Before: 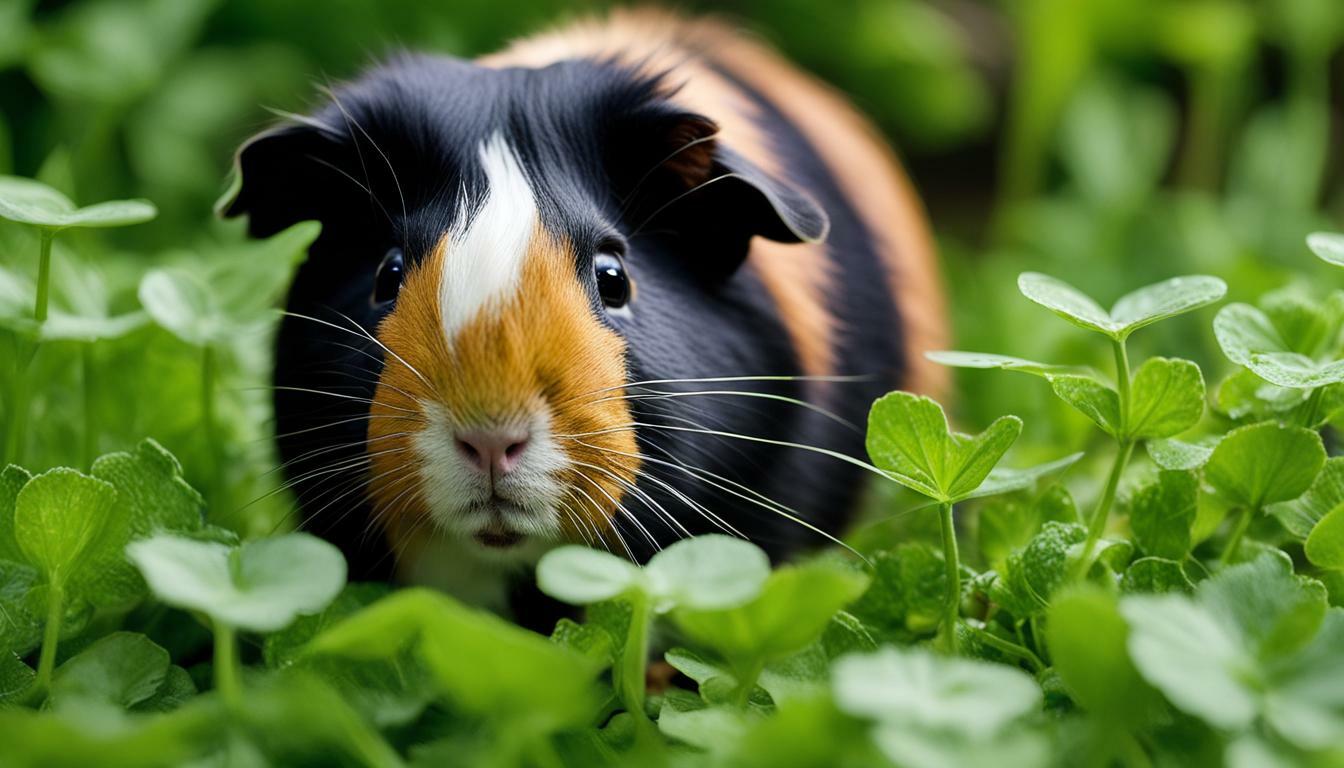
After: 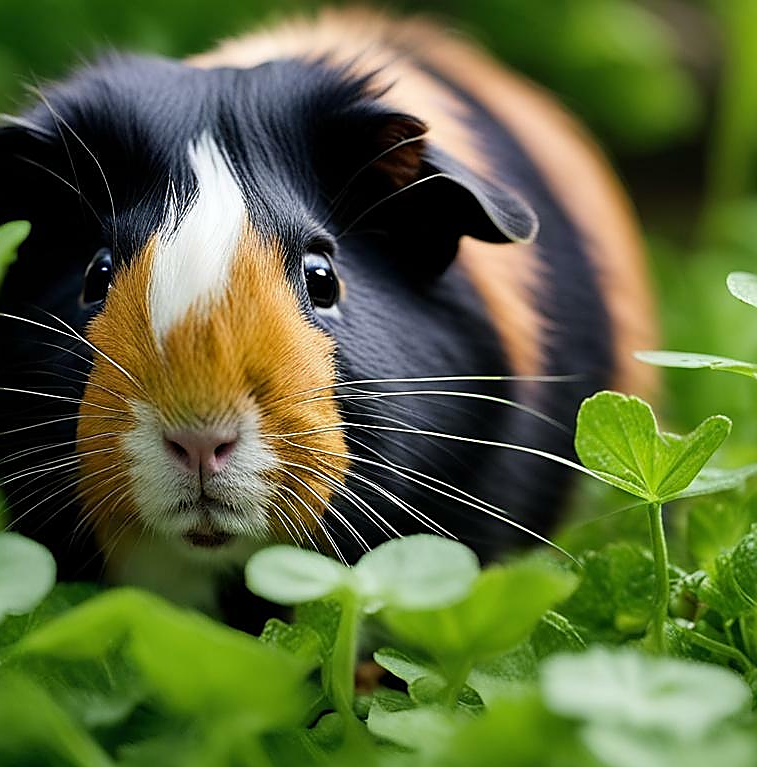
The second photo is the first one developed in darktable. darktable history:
sharpen: radius 1.426, amount 1.239, threshold 0.634
crop: left 21.672%, right 21.967%, bottom 0.002%
